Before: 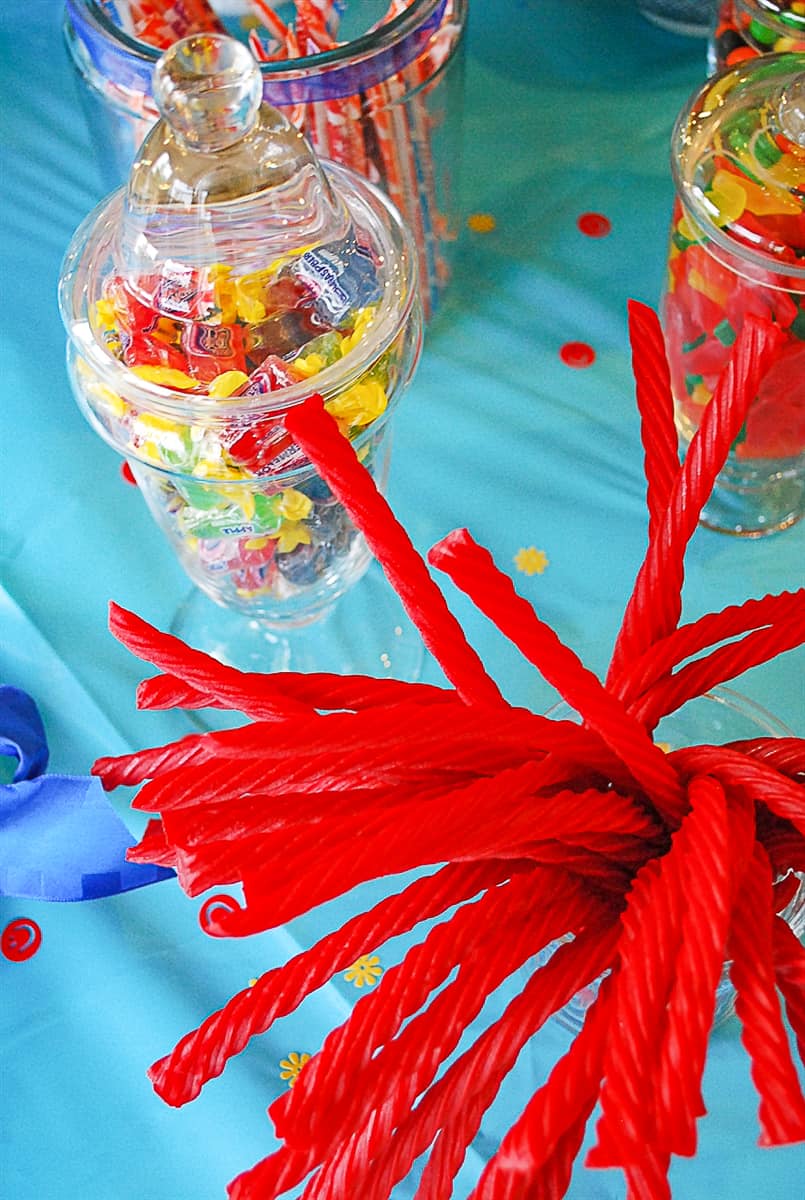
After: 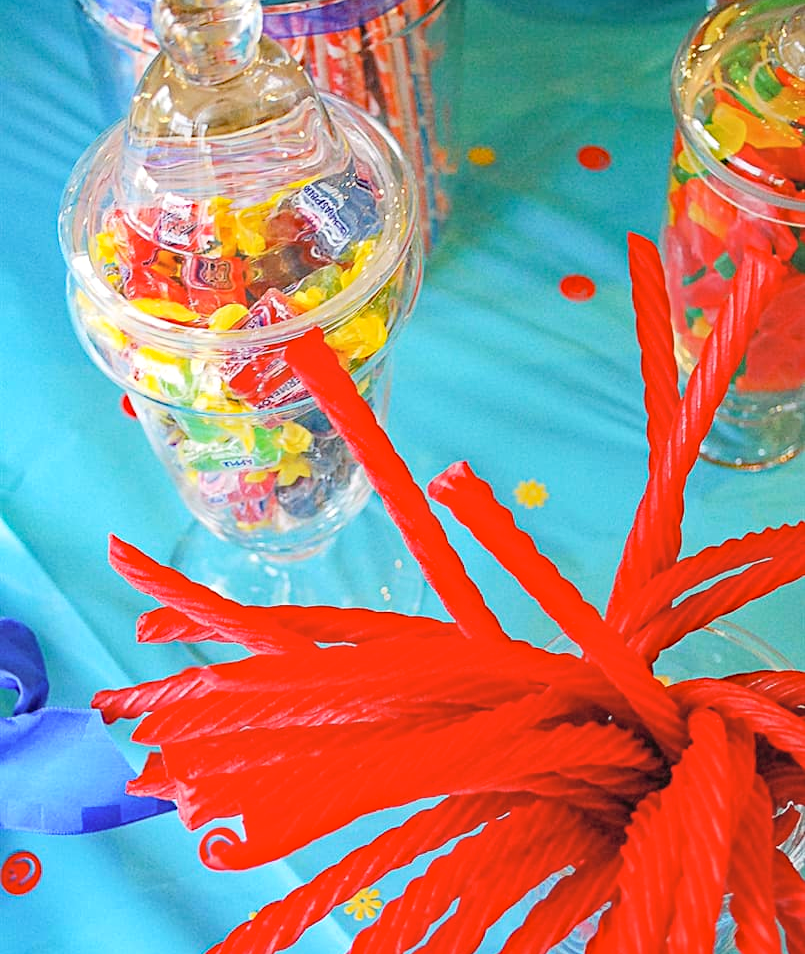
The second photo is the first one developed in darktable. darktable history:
haze removal: strength 0.283, distance 0.246, compatibility mode true, adaptive false
contrast brightness saturation: brightness 0.148
crop and rotate: top 5.651%, bottom 14.775%
